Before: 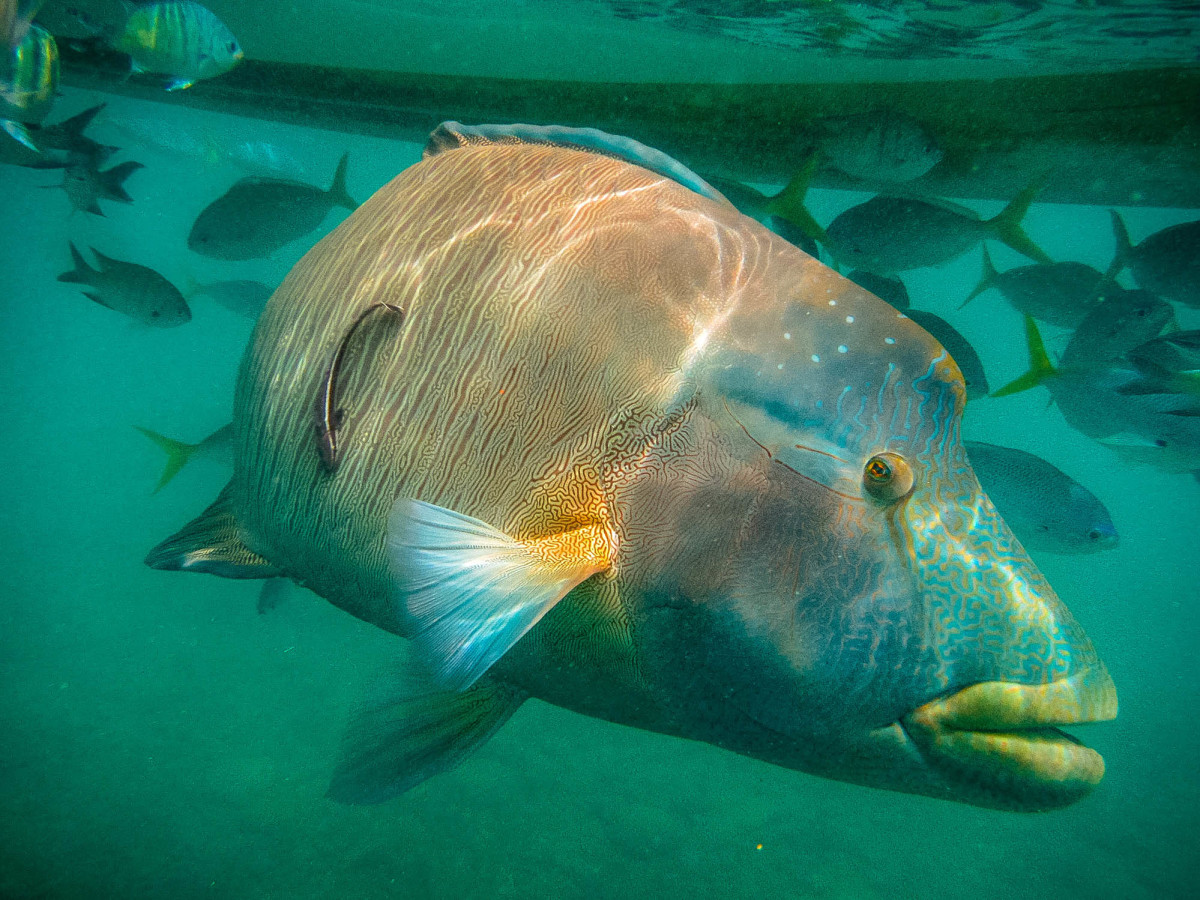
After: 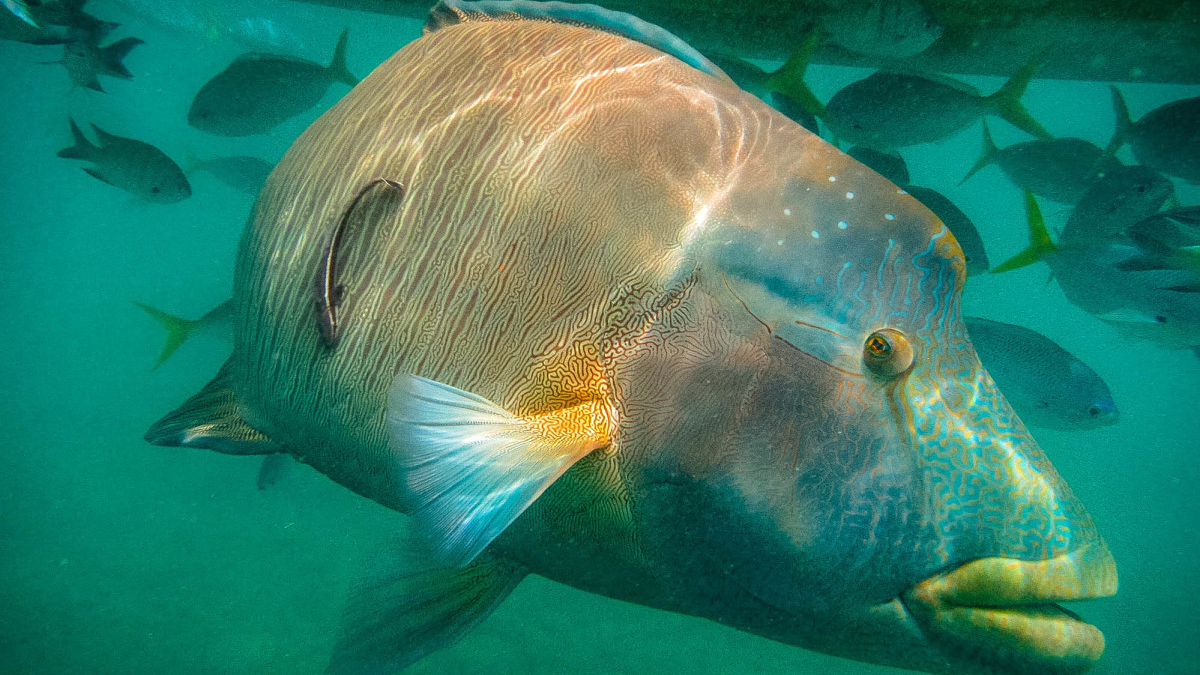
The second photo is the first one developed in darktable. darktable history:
crop: top 13.819%, bottom 11.169%
tone equalizer: on, module defaults
